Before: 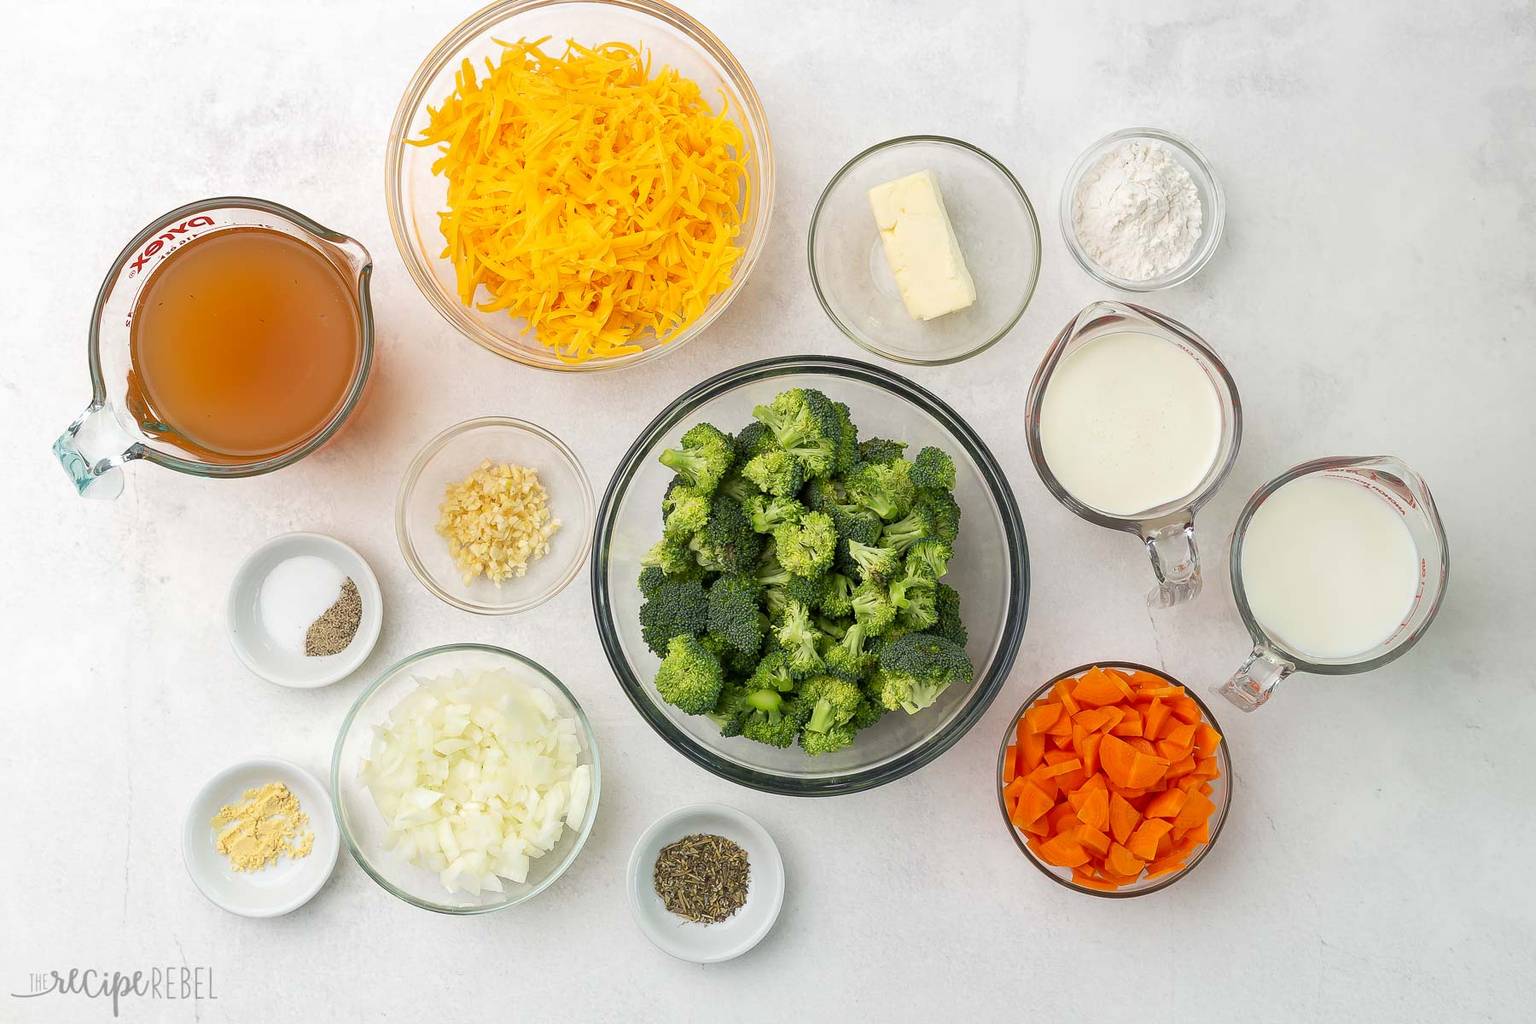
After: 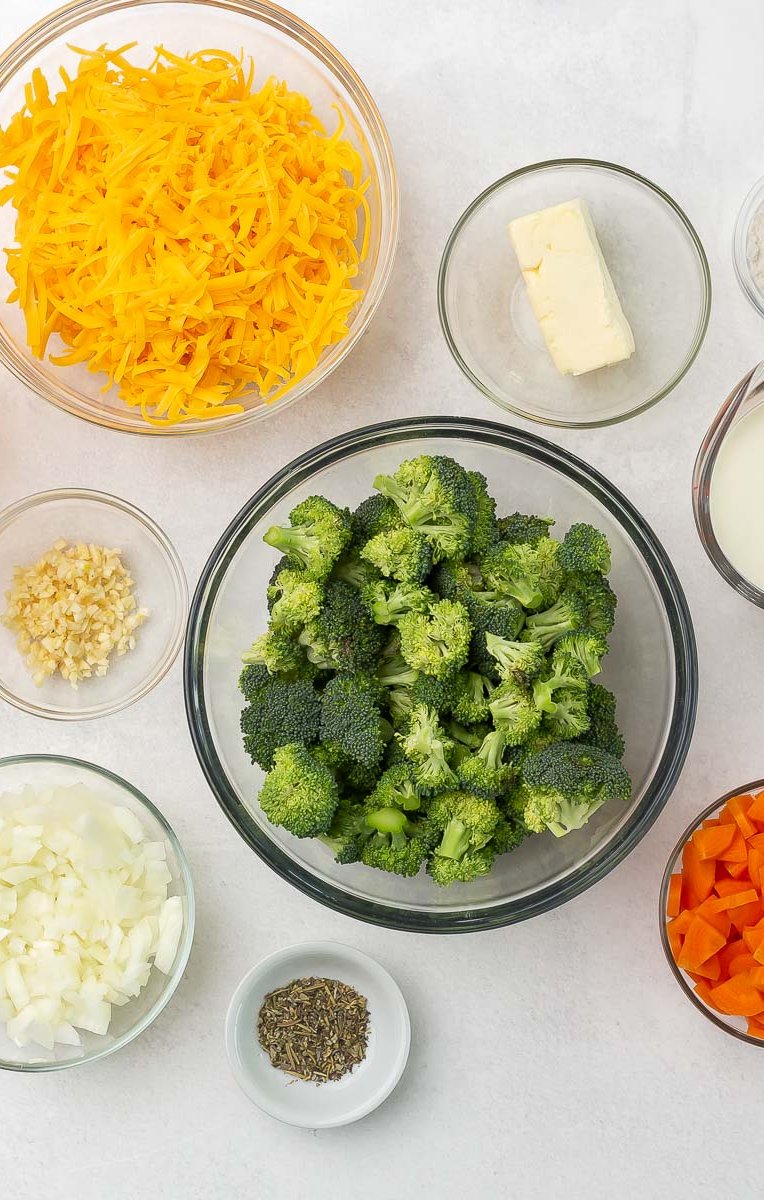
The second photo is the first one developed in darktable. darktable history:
crop: left 28.296%, right 29.23%
